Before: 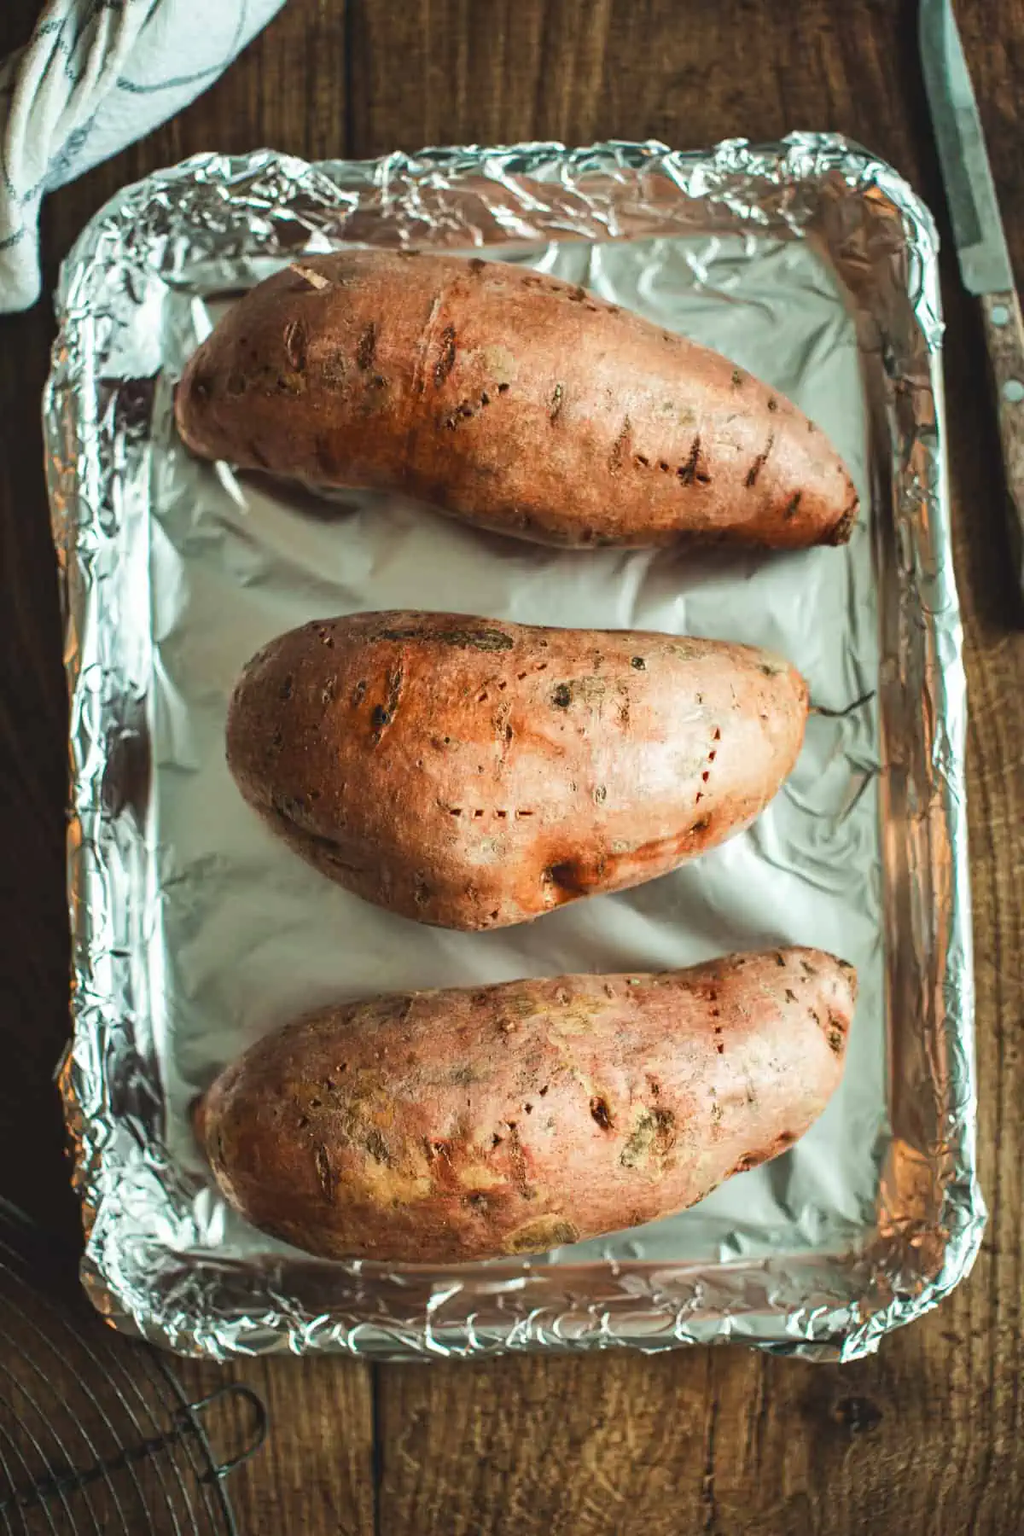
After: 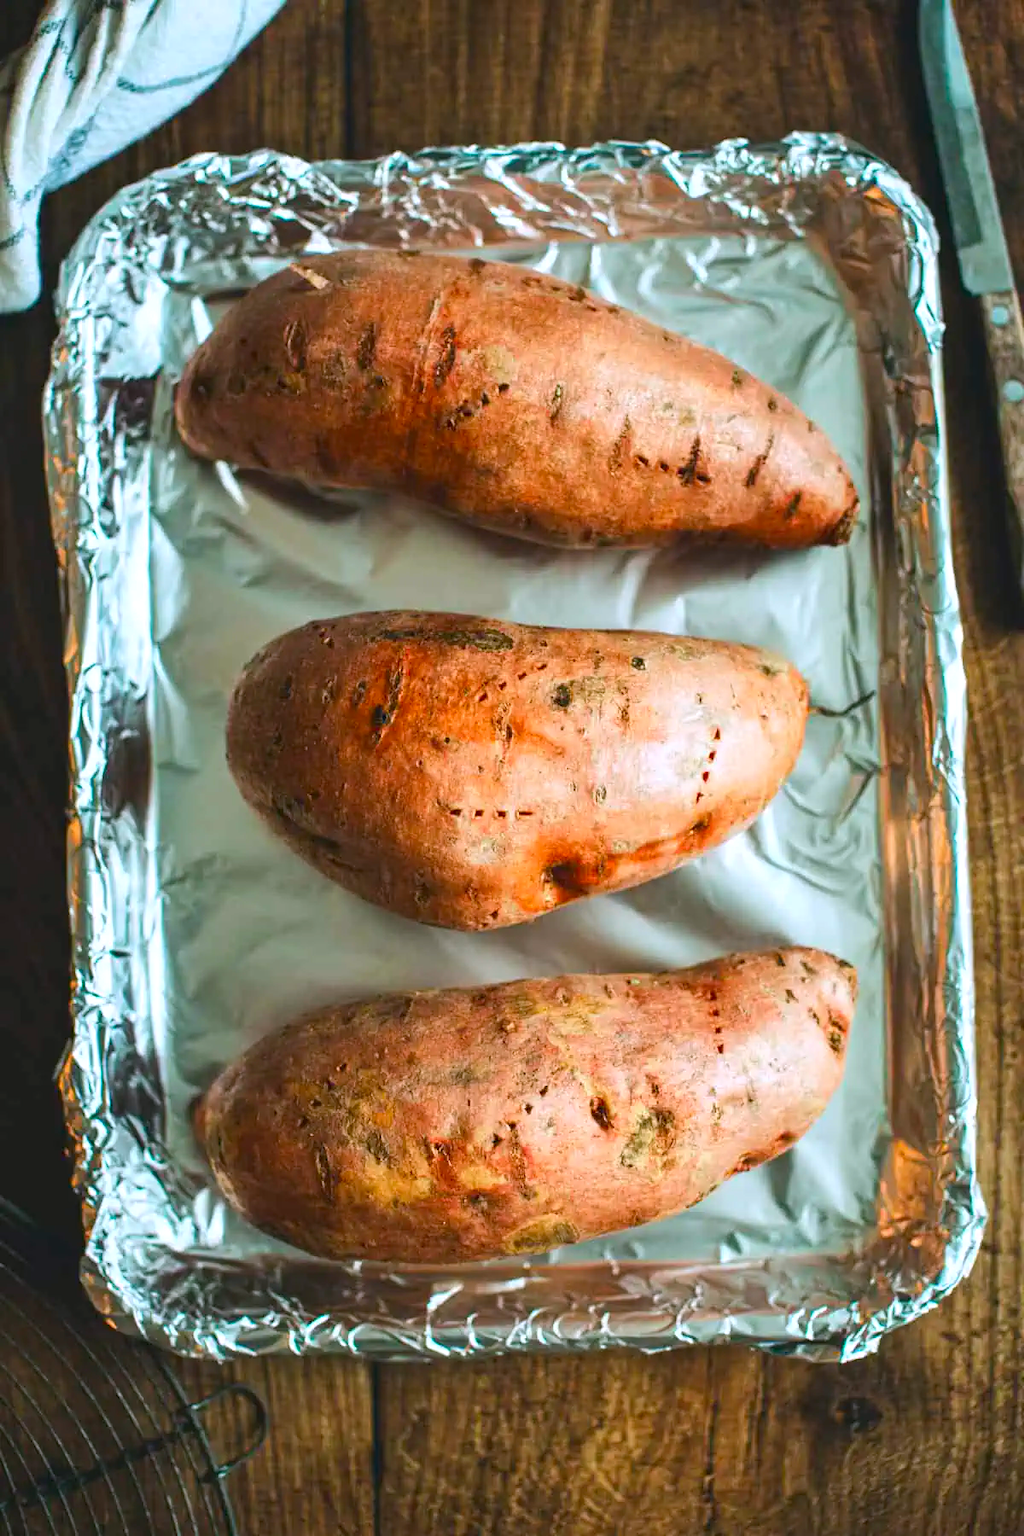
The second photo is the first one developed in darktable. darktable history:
color correction: highlights a* -7.33, highlights b* 1.26, shadows a* -3.55, saturation 1.4
white balance: red 1.066, blue 1.119
